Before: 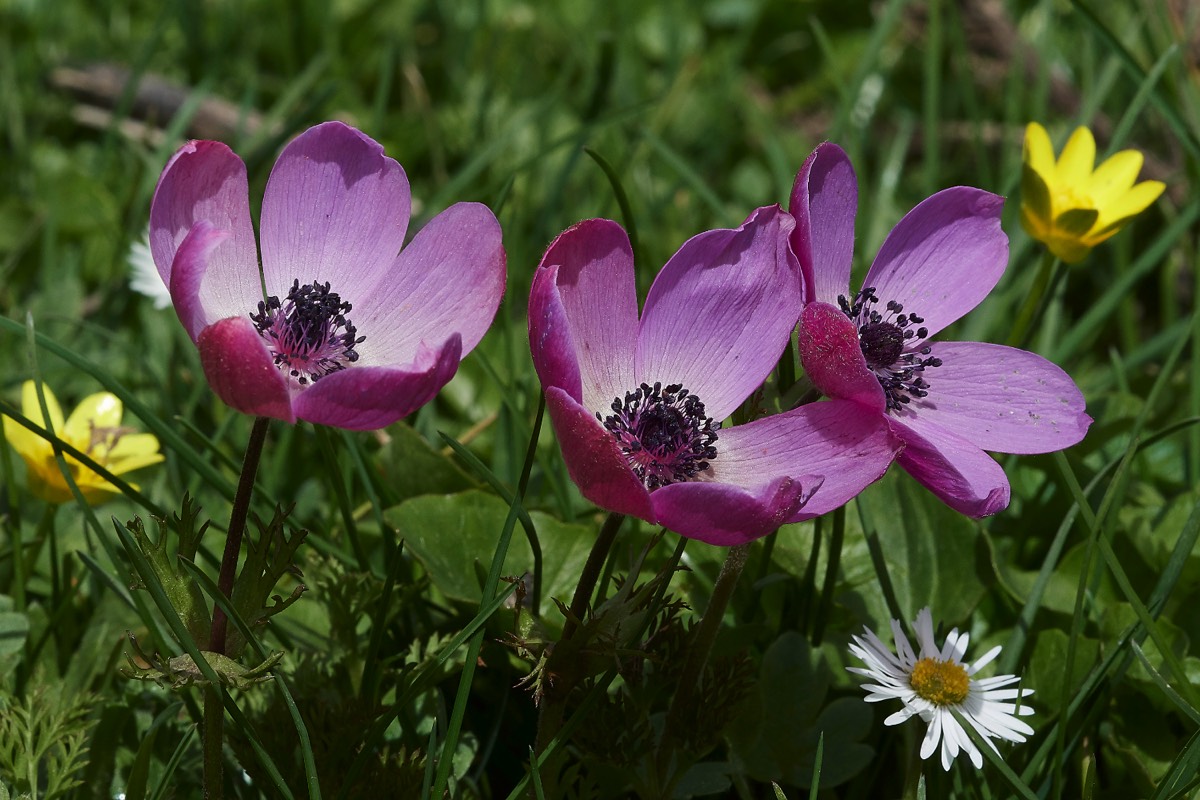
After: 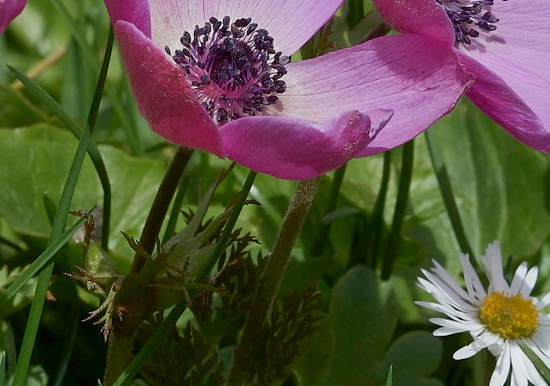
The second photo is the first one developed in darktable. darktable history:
contrast brightness saturation: contrast 0.1, brightness 0.02, saturation 0.02
crop: left 35.976%, top 45.819%, right 18.162%, bottom 5.807%
shadows and highlights: on, module defaults
